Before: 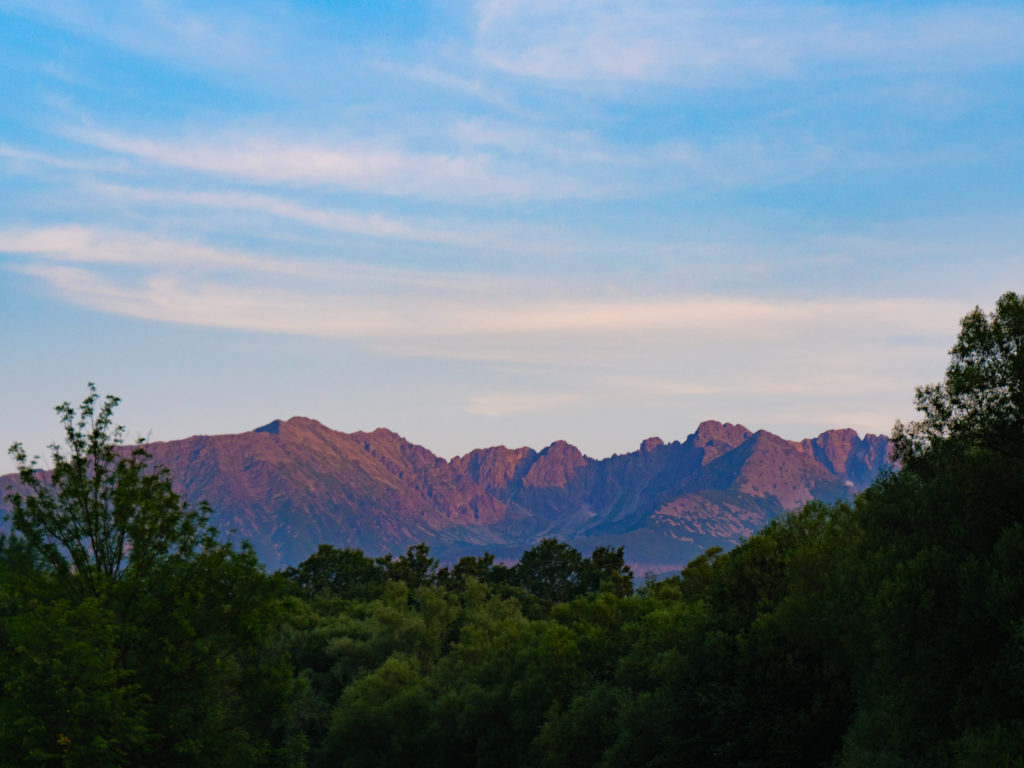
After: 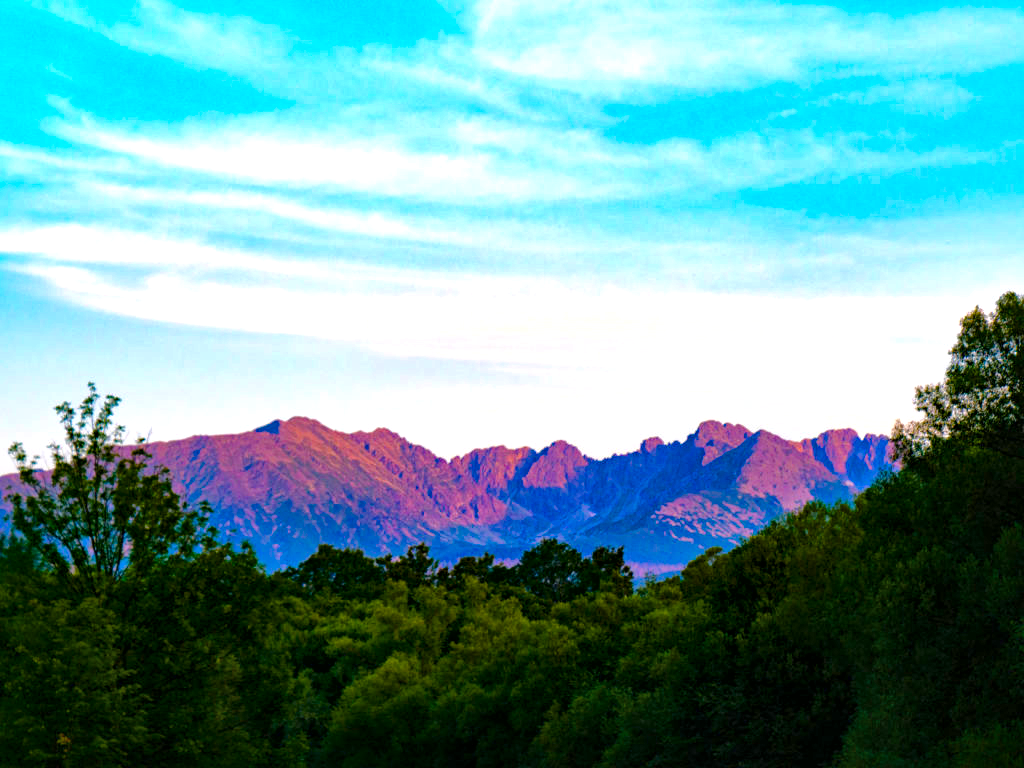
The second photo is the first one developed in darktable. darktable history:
local contrast: mode bilateral grid, contrast 20, coarseness 50, detail 179%, midtone range 0.2
color balance rgb: linear chroma grading › global chroma 25%, perceptual saturation grading › global saturation 45%, perceptual saturation grading › highlights -50%, perceptual saturation grading › shadows 30%, perceptual brilliance grading › global brilliance 18%, global vibrance 40%
exposure: exposure 0.236 EV, compensate highlight preservation false
